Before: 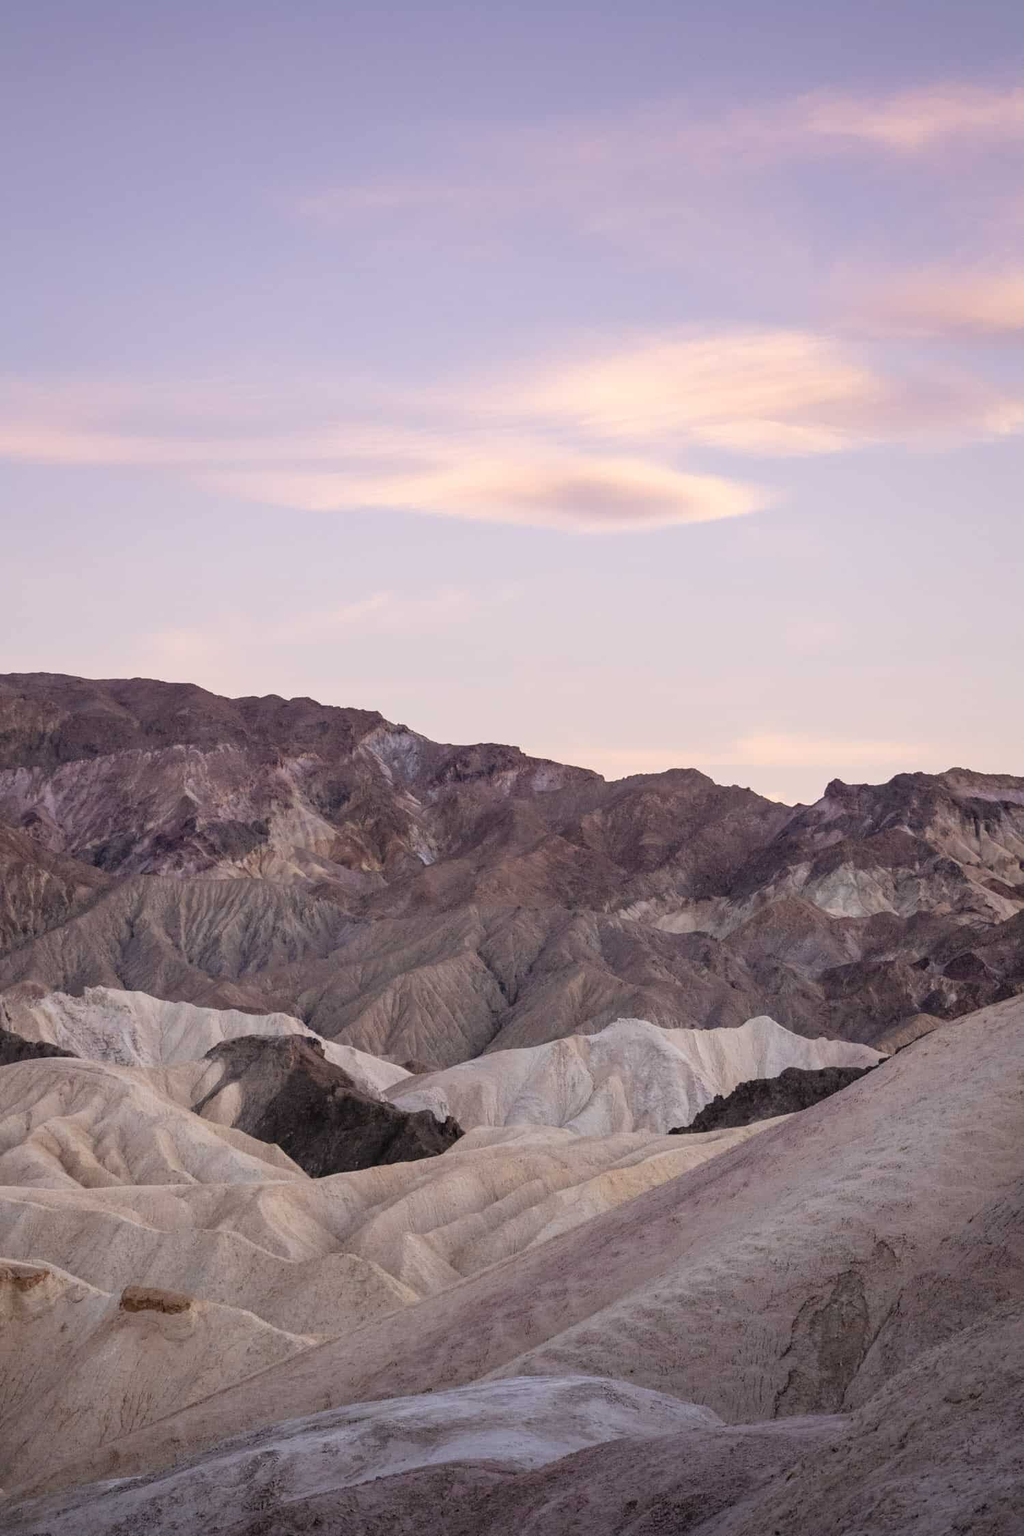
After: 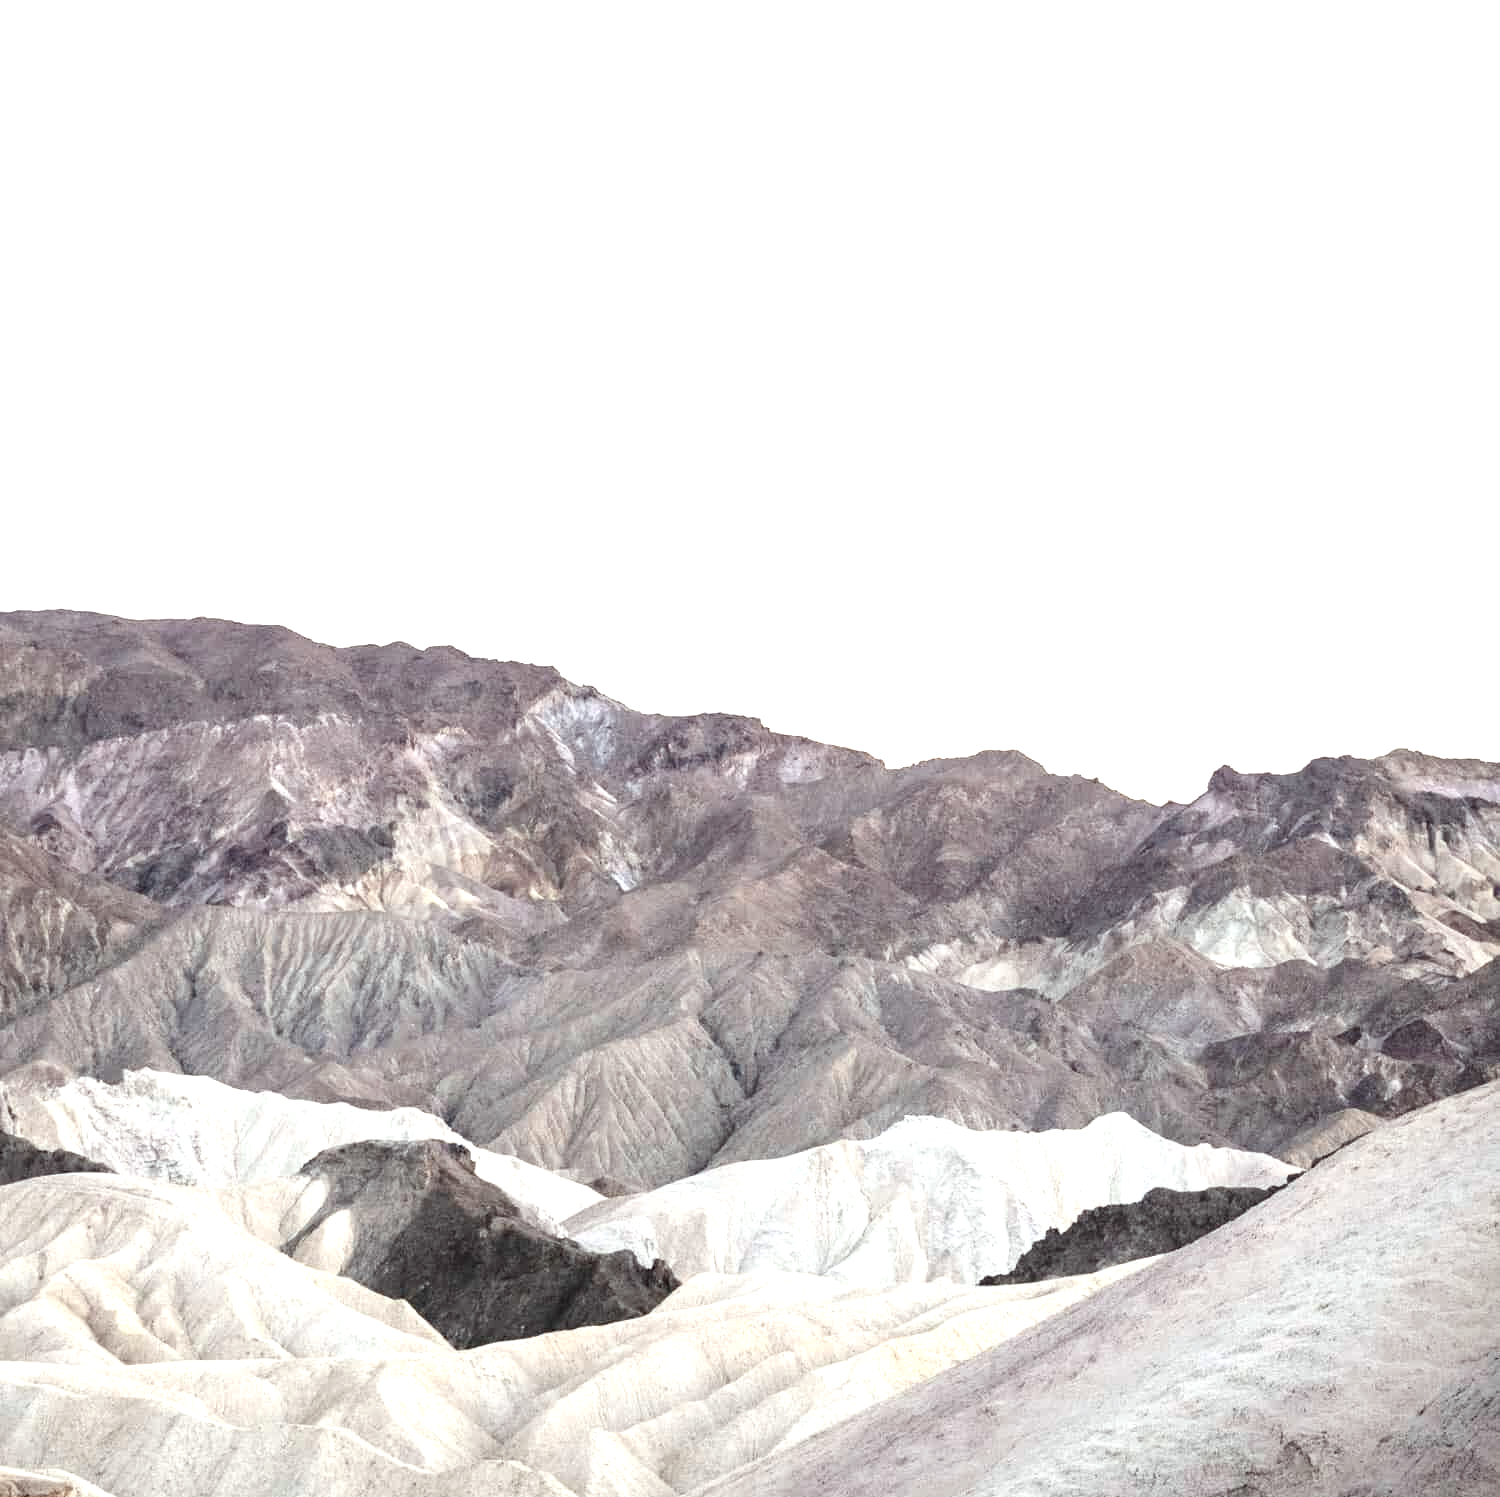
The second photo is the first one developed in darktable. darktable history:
crop: top 16.727%, bottom 16.727%
color correction: highlights a* -6.69, highlights b* 0.49
contrast brightness saturation: contrast 0.1, saturation -0.36
exposure: black level correction 0, exposure 1.675 EV, compensate exposure bias true, compensate highlight preservation false
